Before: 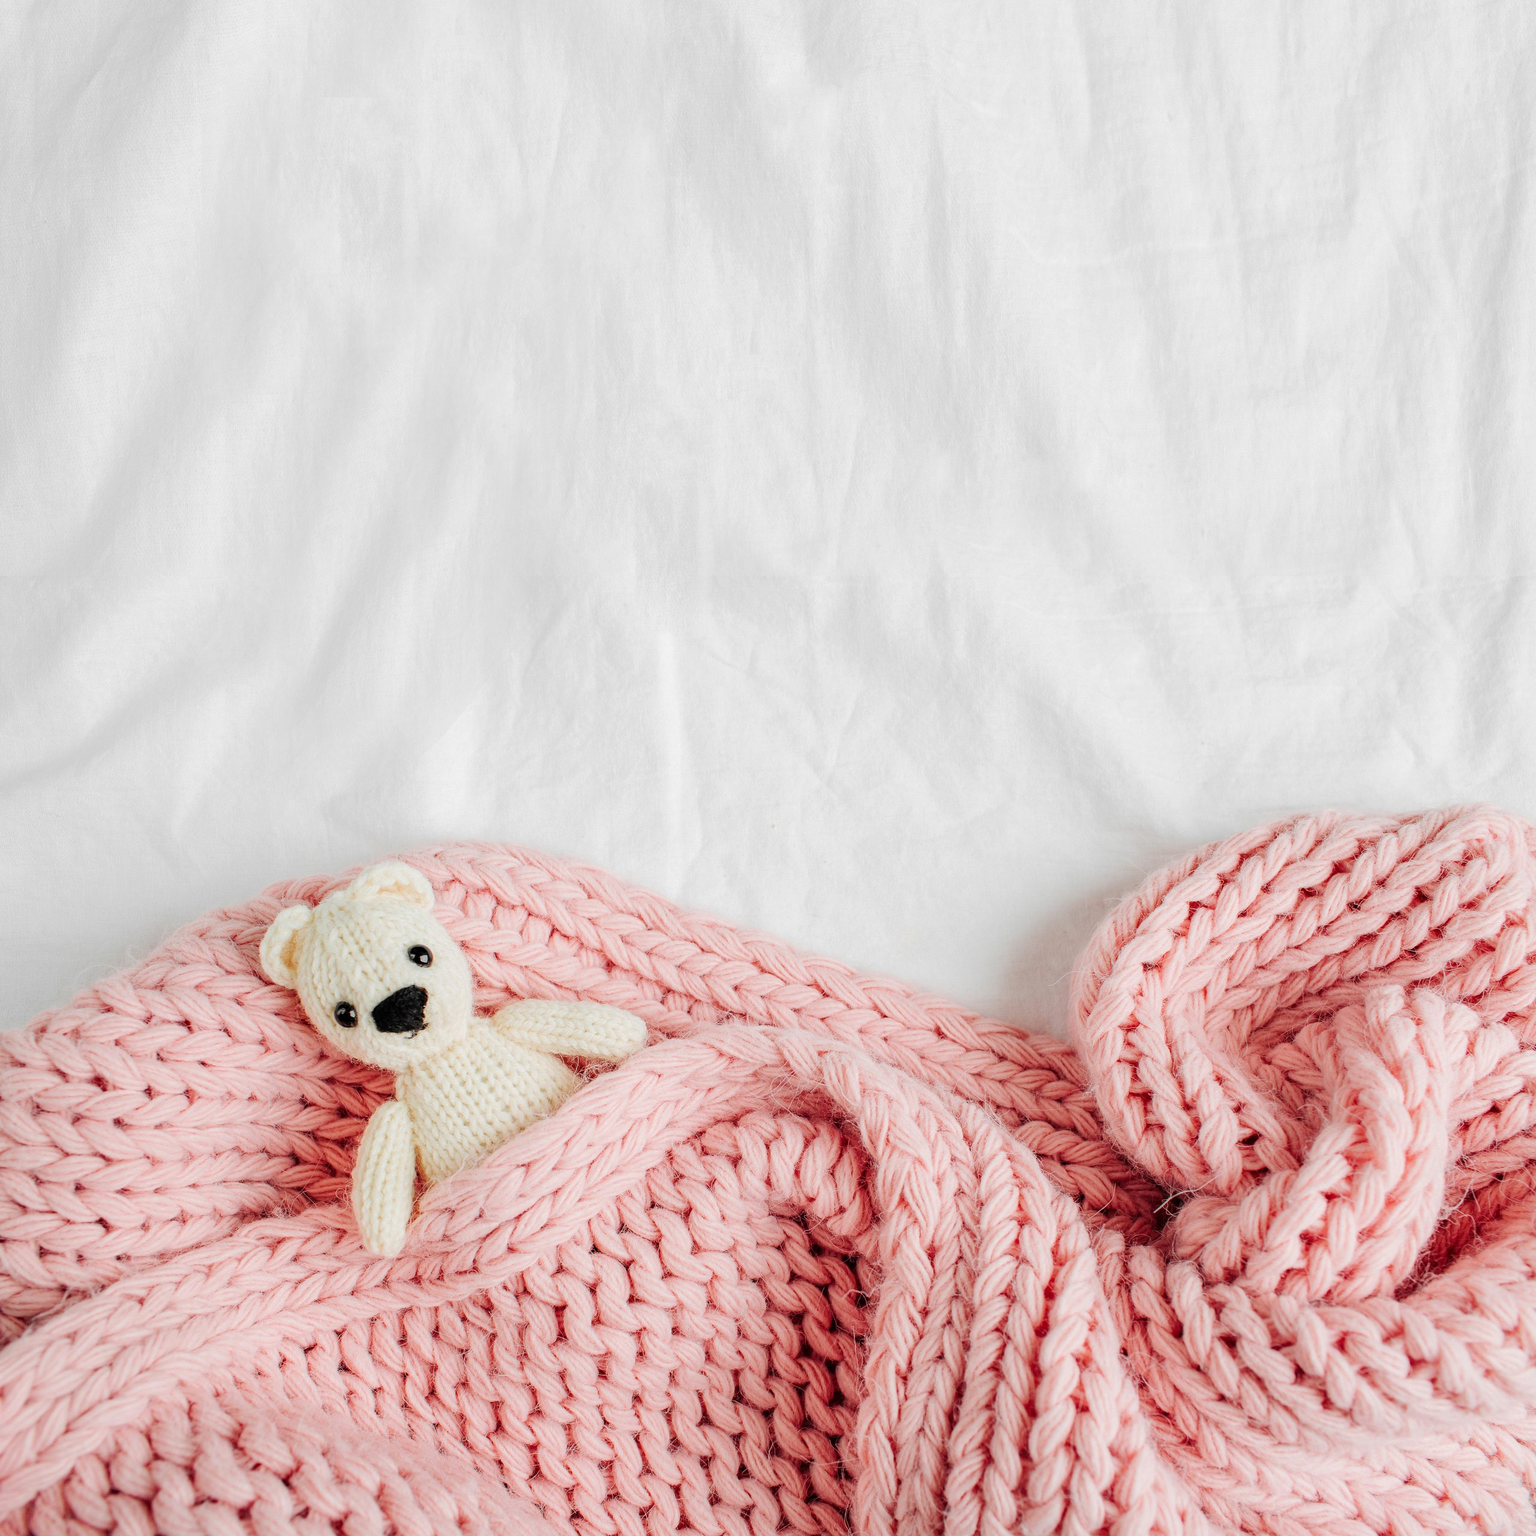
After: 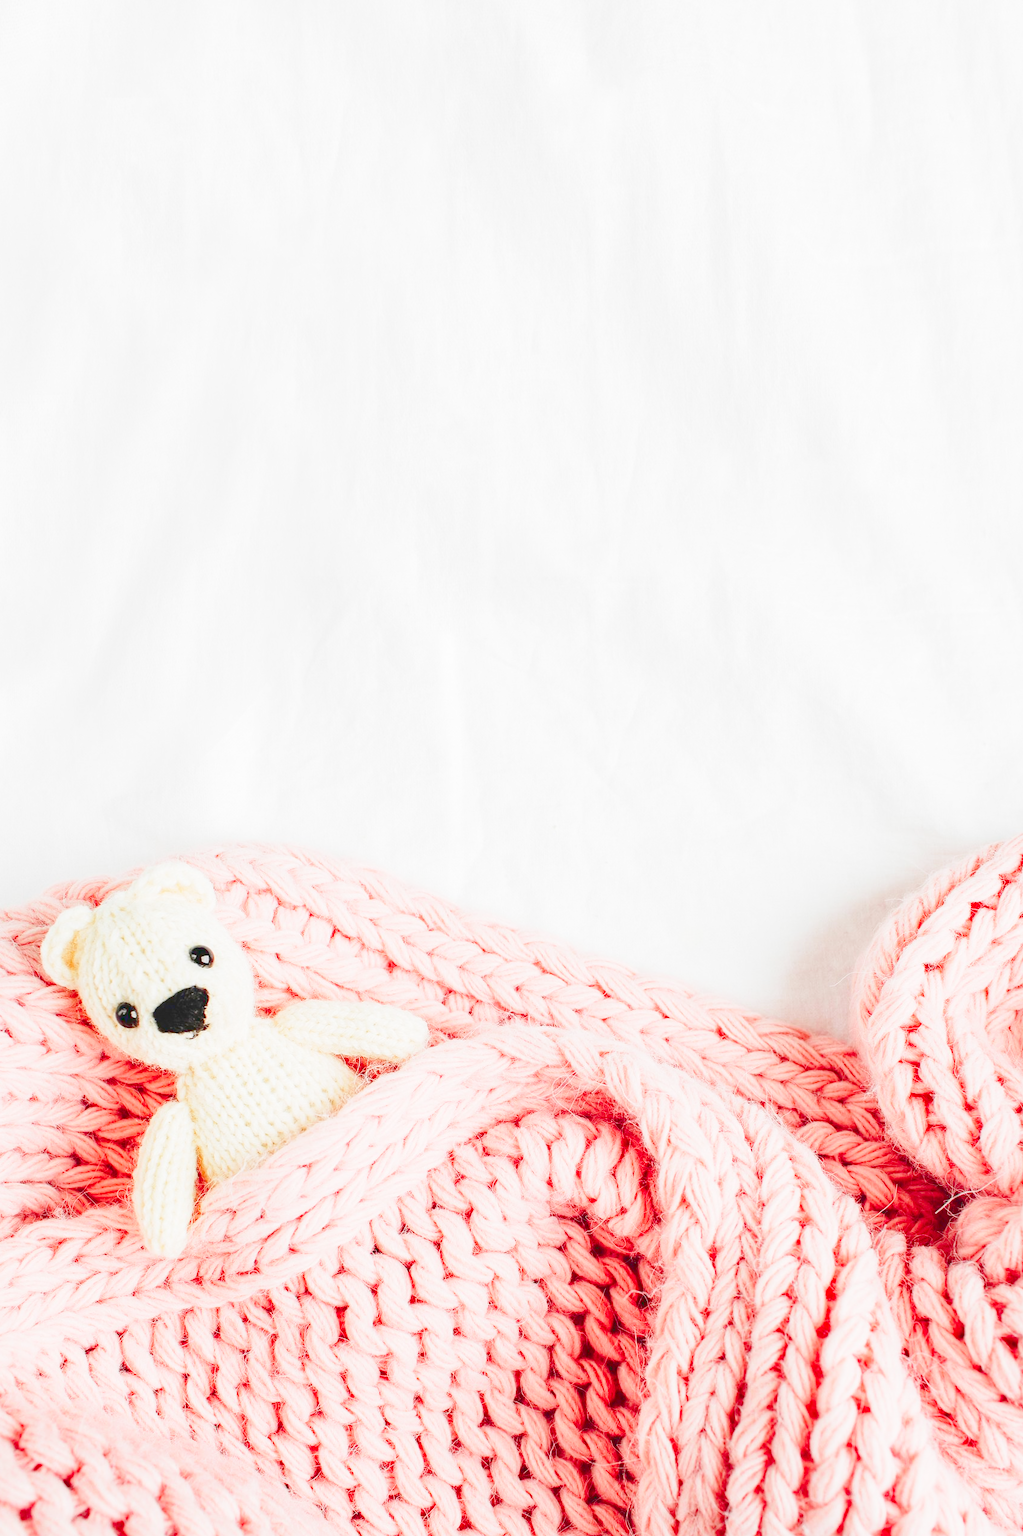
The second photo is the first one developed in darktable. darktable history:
crop and rotate: left 14.292%, right 19.041%
tone curve: curves: ch0 [(0, 0.137) (1, 1)], color space Lab, linked channels, preserve colors none
base curve: curves: ch0 [(0, 0) (0.028, 0.03) (0.121, 0.232) (0.46, 0.748) (0.859, 0.968) (1, 1)], preserve colors none
